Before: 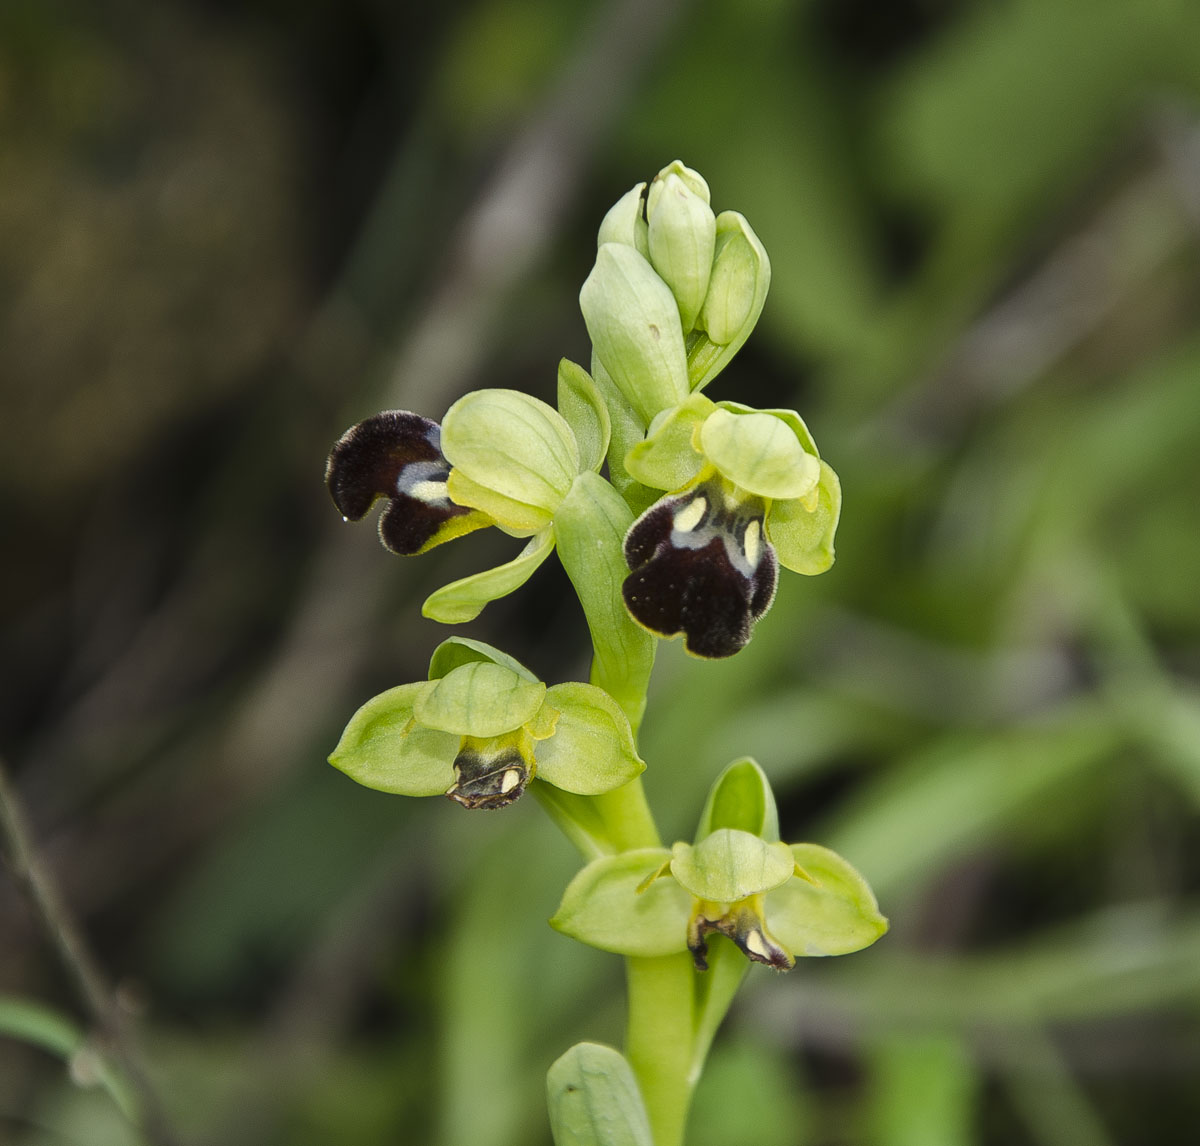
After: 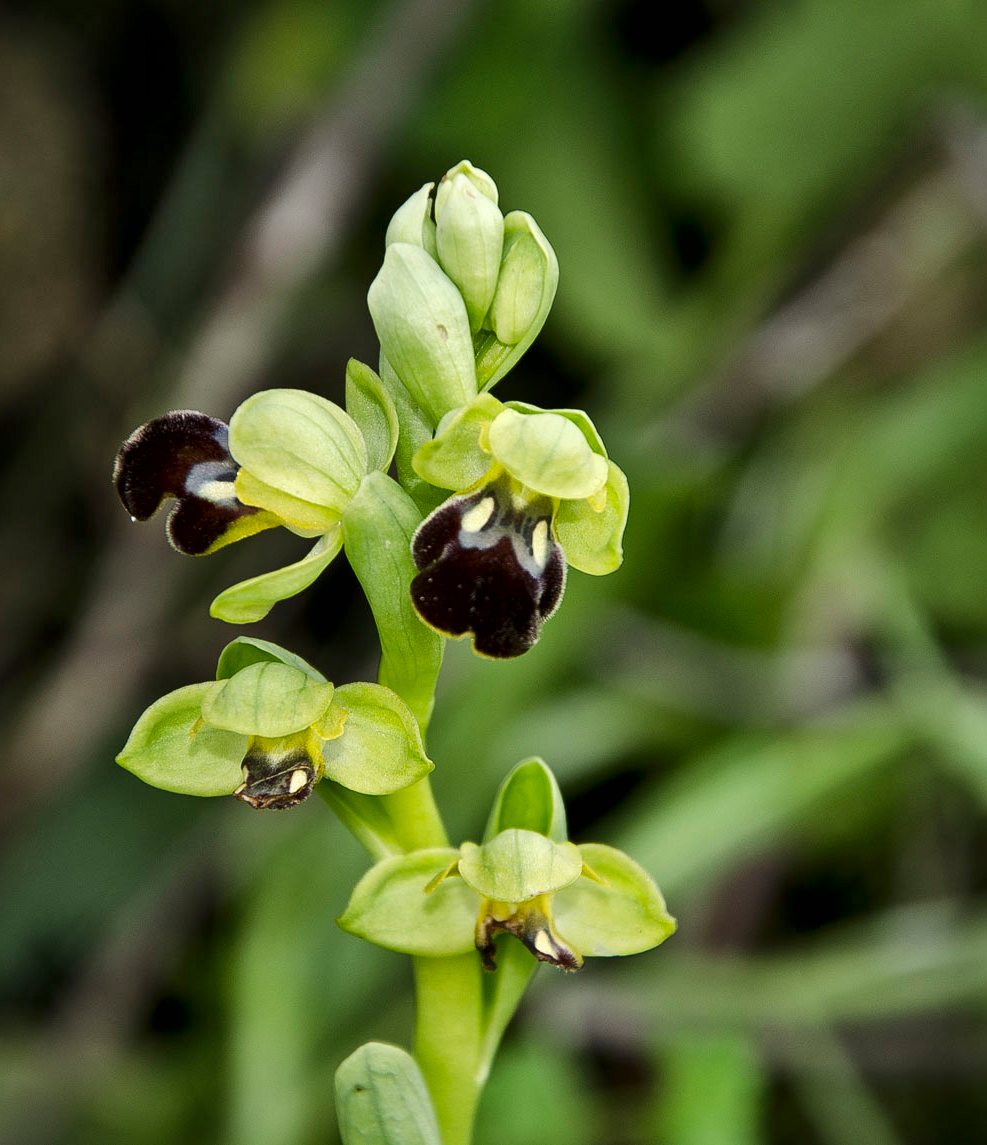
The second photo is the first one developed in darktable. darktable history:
exposure: exposure -0.043 EV, compensate exposure bias true, compensate highlight preservation false
crop: left 17.682%, bottom 0.049%
local contrast: mode bilateral grid, contrast 24, coarseness 59, detail 151%, midtone range 0.2
